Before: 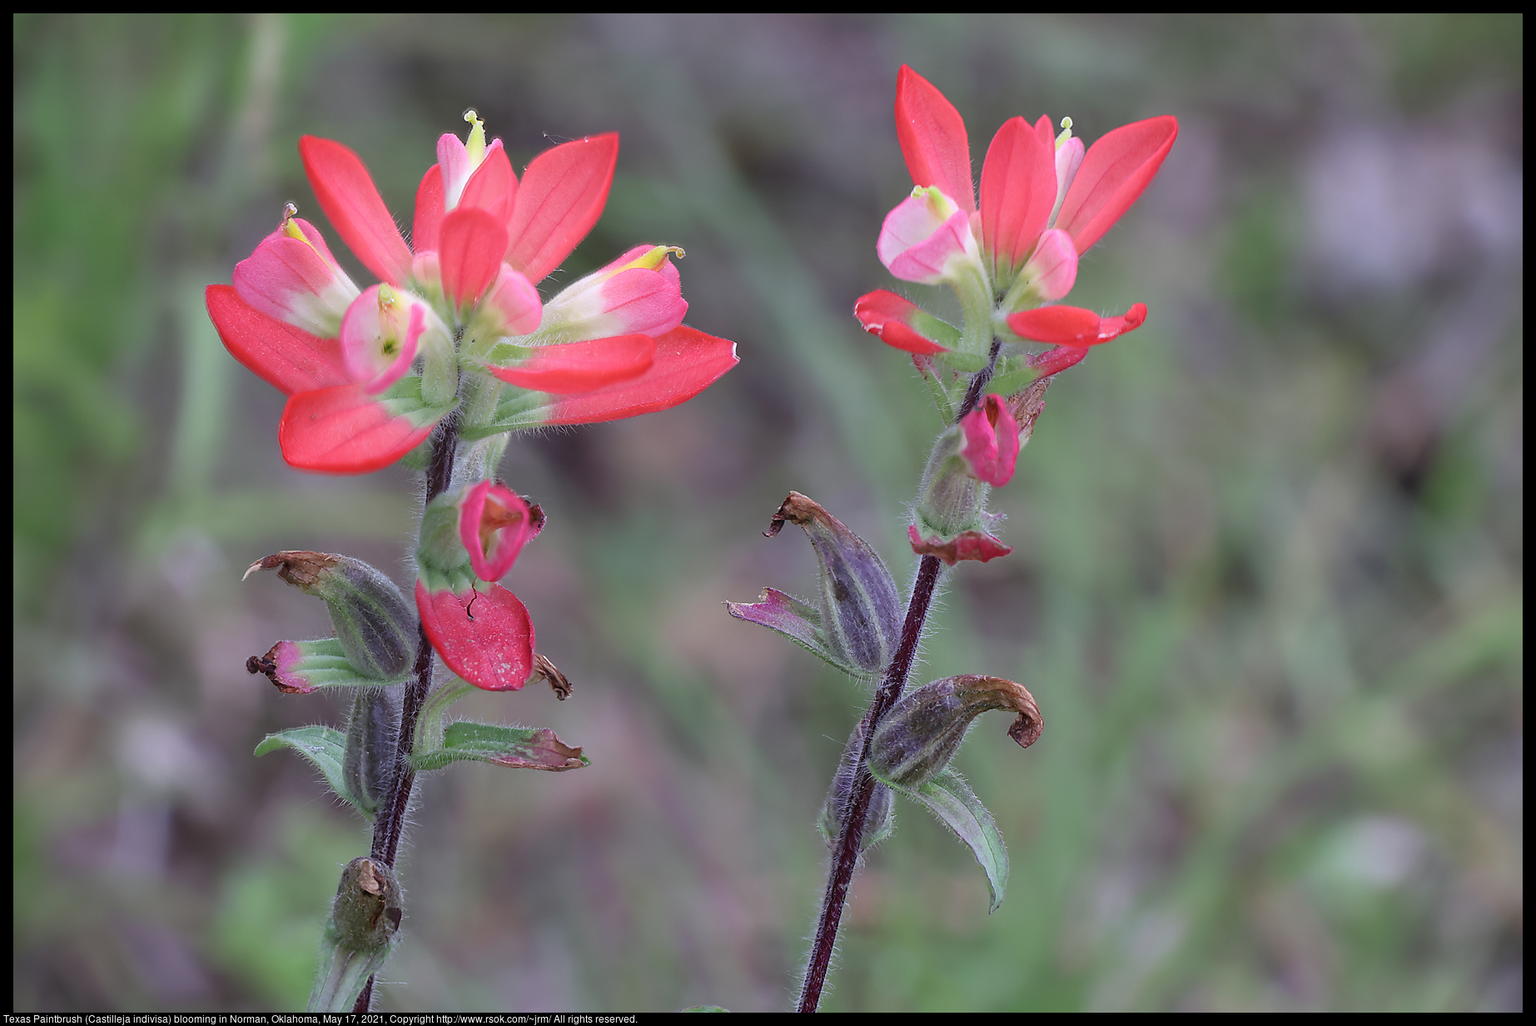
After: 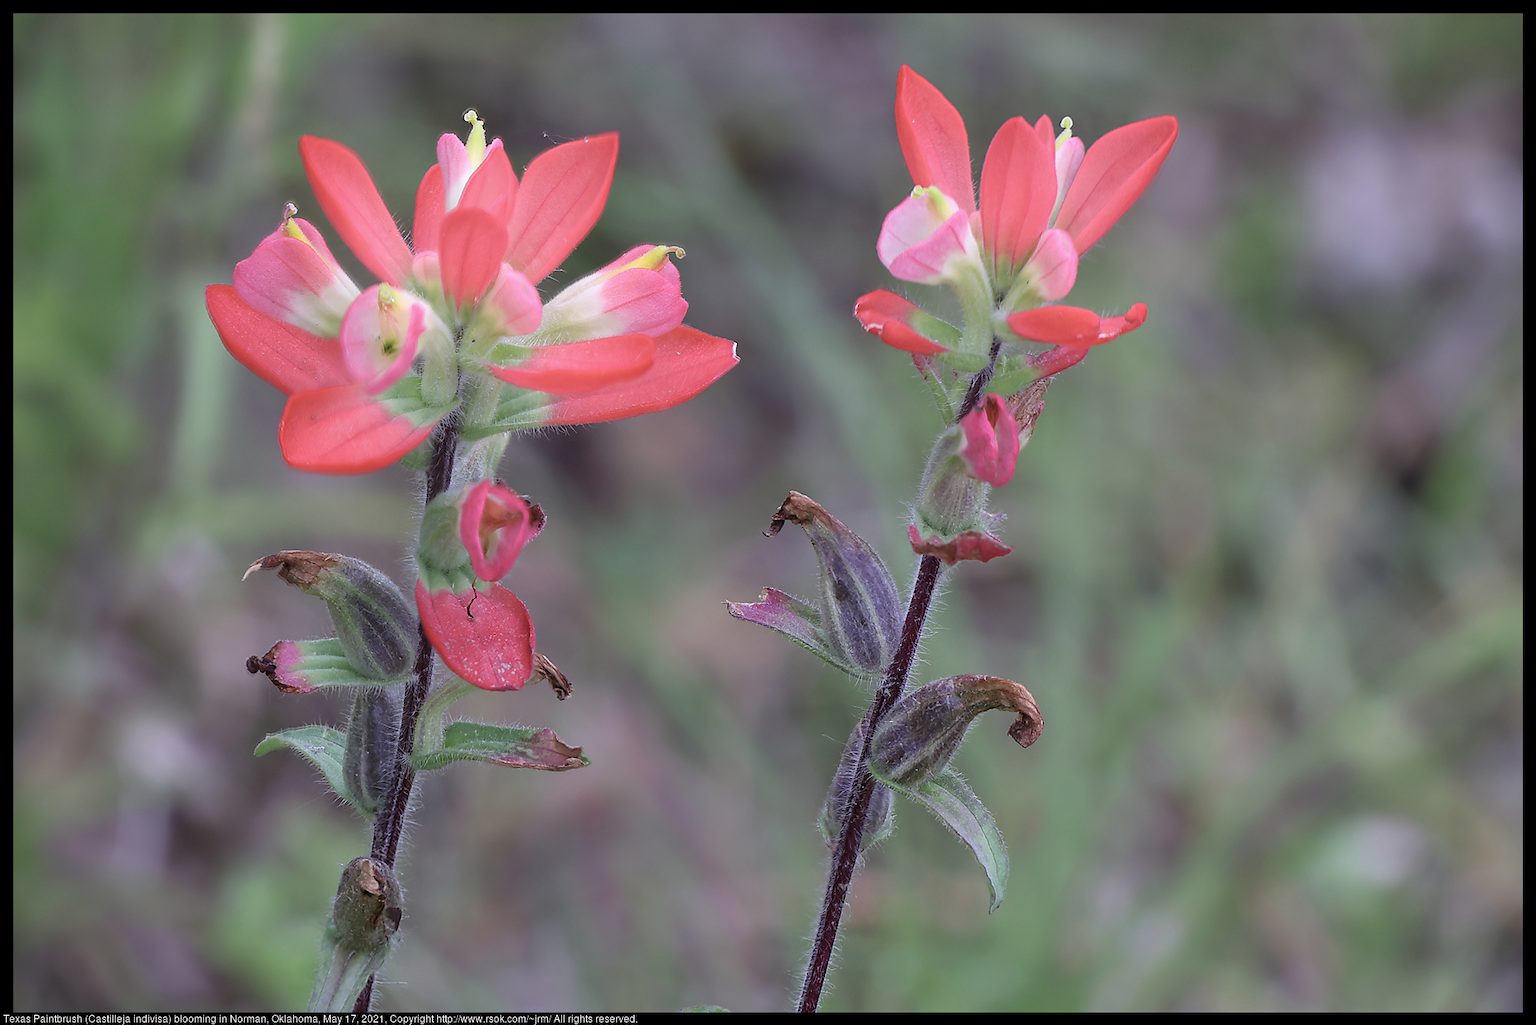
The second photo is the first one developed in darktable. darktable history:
color balance rgb: highlights gain › chroma 0.267%, highlights gain › hue 331.36°, perceptual saturation grading › global saturation -27.702%, global vibrance 32.612%
